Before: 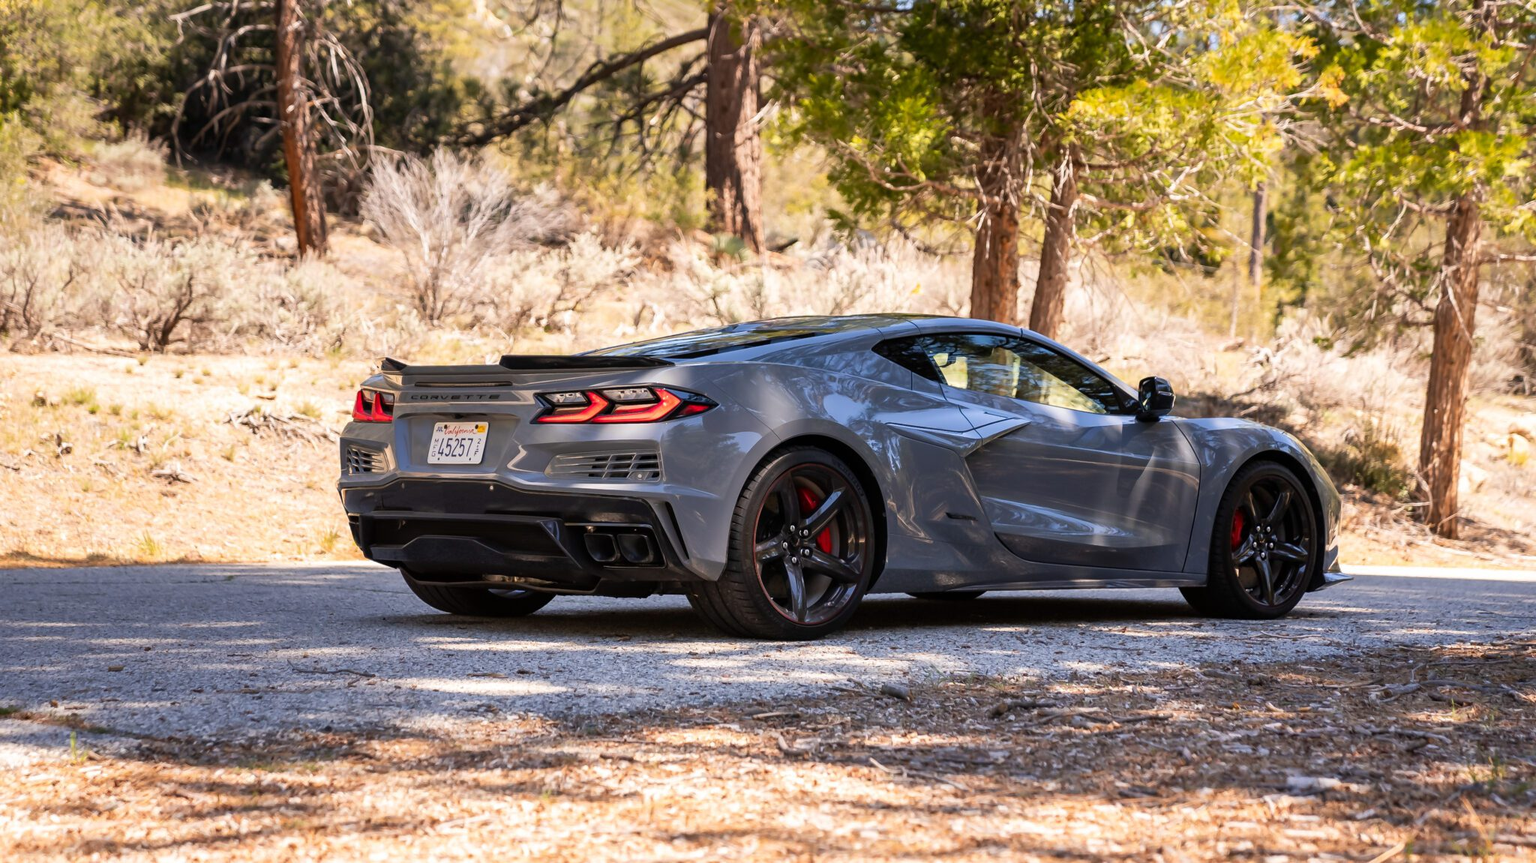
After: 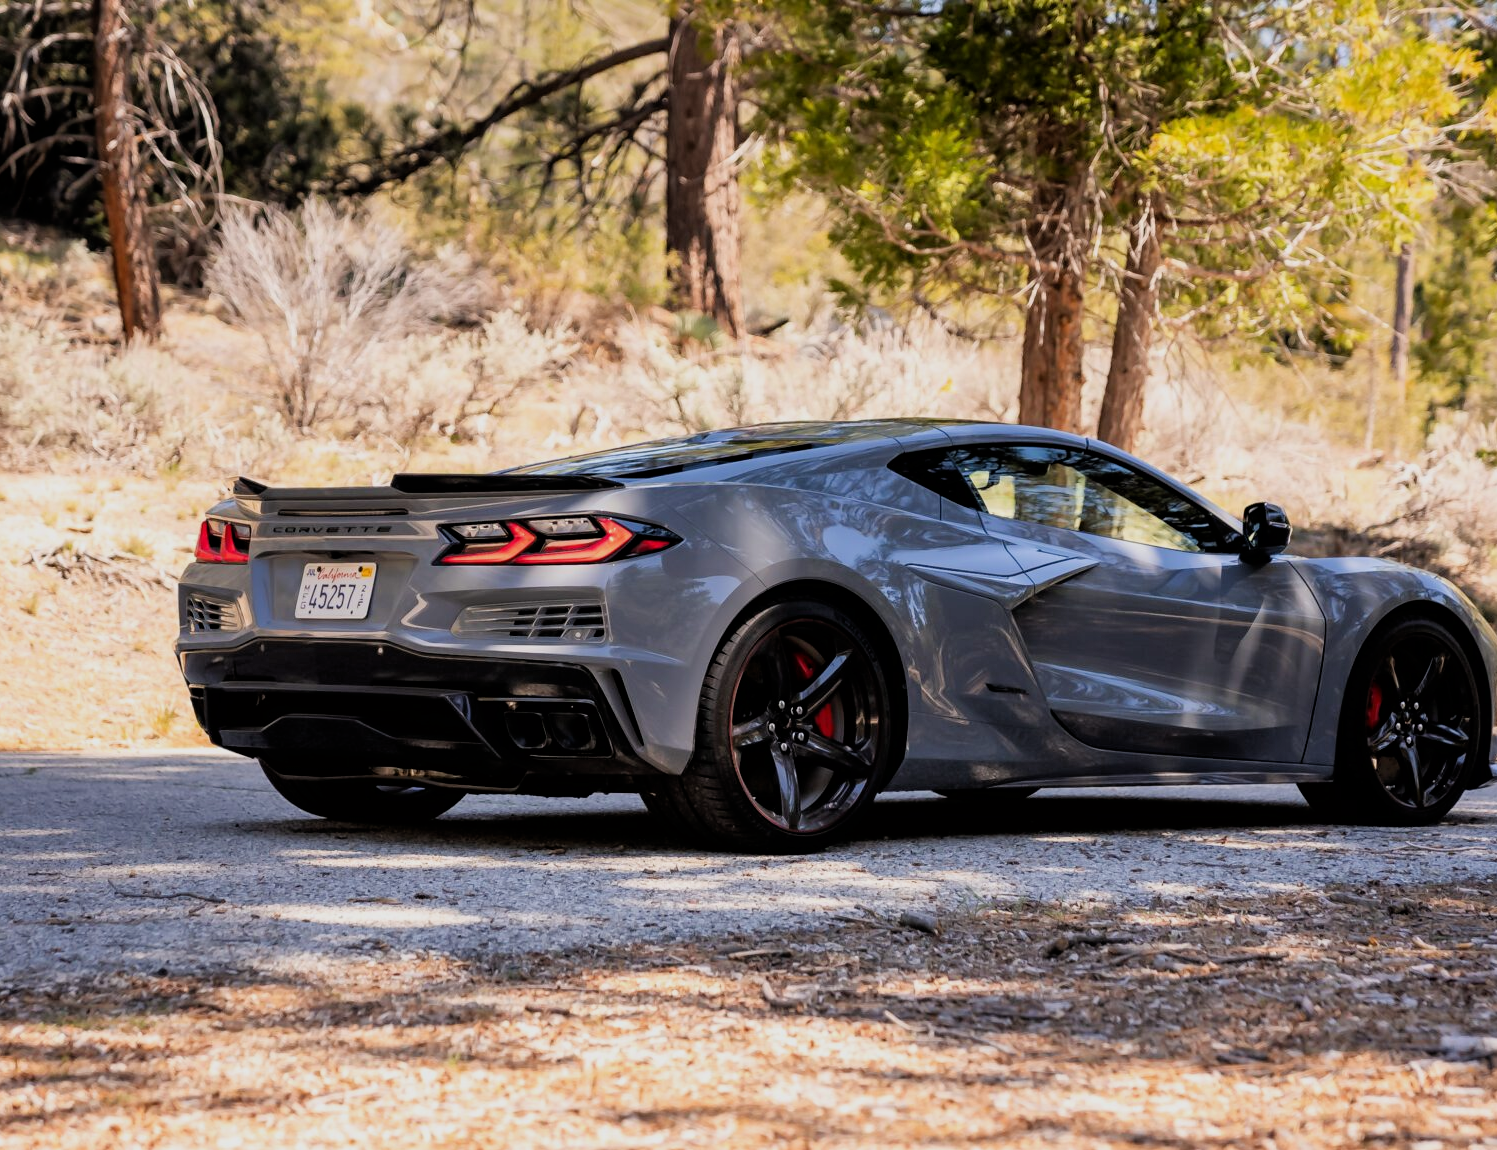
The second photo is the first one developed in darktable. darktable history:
filmic rgb: black relative exposure -5.68 EV, white relative exposure 3.39 EV, hardness 3.67
crop: left 13.432%, top 0%, right 13.443%
